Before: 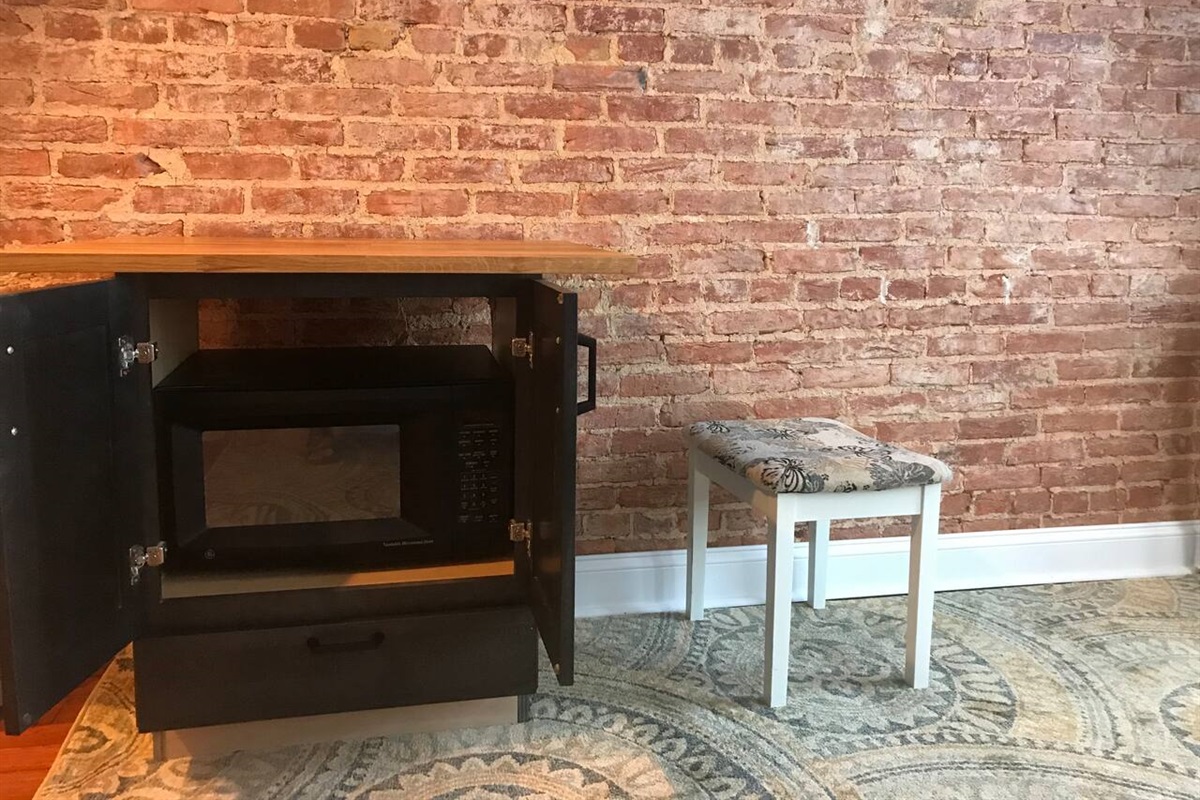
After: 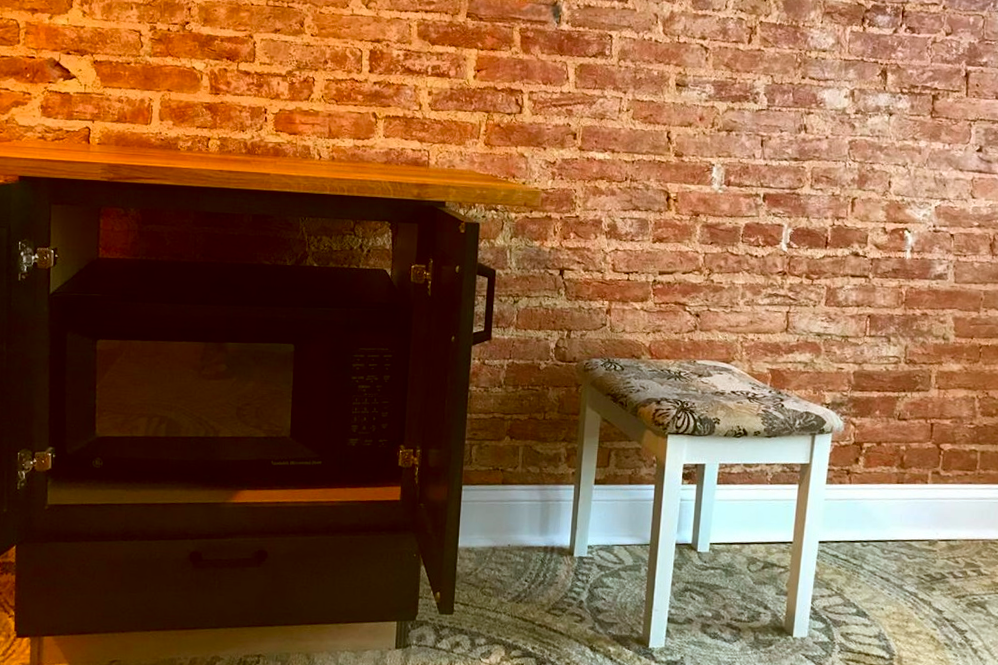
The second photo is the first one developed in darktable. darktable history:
color correction: highlights a* -0.482, highlights b* 0.161, shadows a* 4.66, shadows b* 20.72
contrast brightness saturation: contrast 0.07, brightness -0.13, saturation 0.06
crop and rotate: angle -3.27°, left 5.211%, top 5.211%, right 4.607%, bottom 4.607%
color balance rgb: linear chroma grading › global chroma 33.4%
